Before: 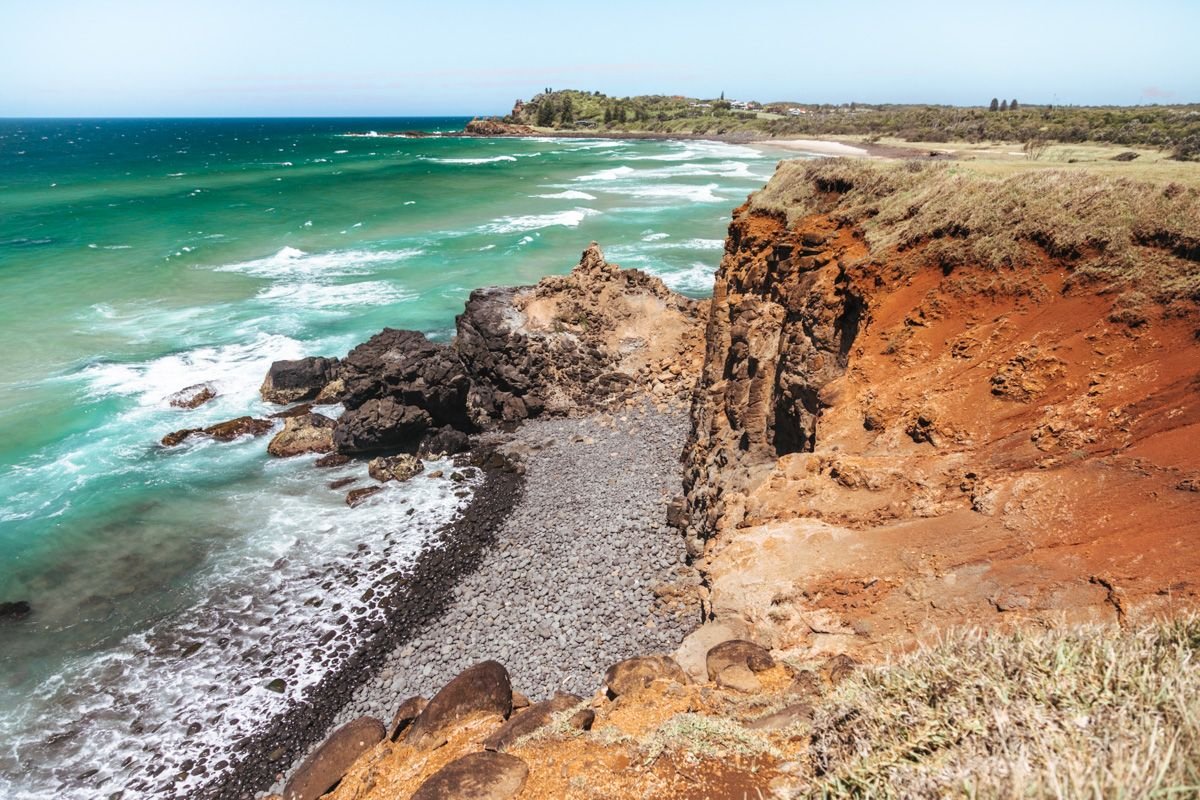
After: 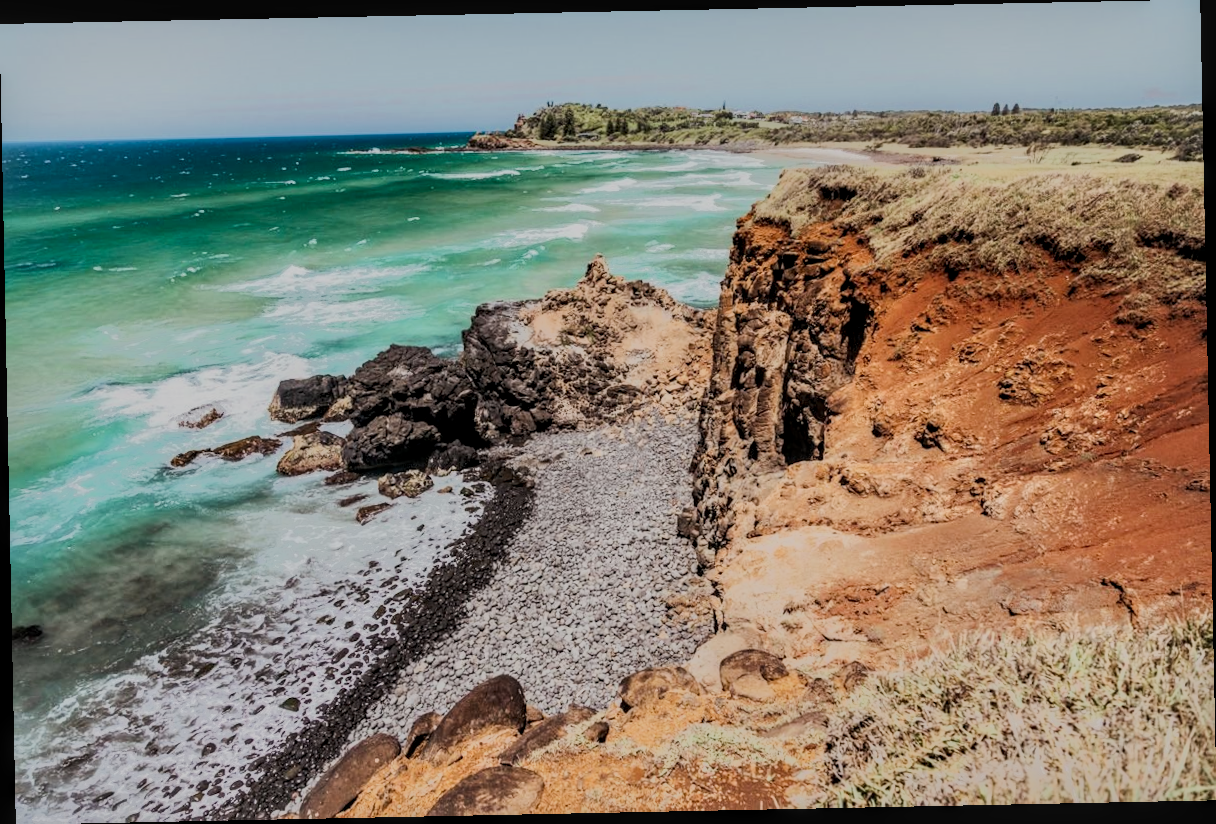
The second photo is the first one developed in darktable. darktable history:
exposure: compensate highlight preservation false
tone equalizer: -7 EV -0.63 EV, -6 EV 1 EV, -5 EV -0.45 EV, -4 EV 0.43 EV, -3 EV 0.41 EV, -2 EV 0.15 EV, -1 EV -0.15 EV, +0 EV -0.39 EV, smoothing diameter 25%, edges refinement/feathering 10, preserve details guided filter
local contrast: detail 130%
rotate and perspective: rotation -1.17°, automatic cropping off
filmic rgb: black relative exposure -7.65 EV, white relative exposure 4.56 EV, hardness 3.61
